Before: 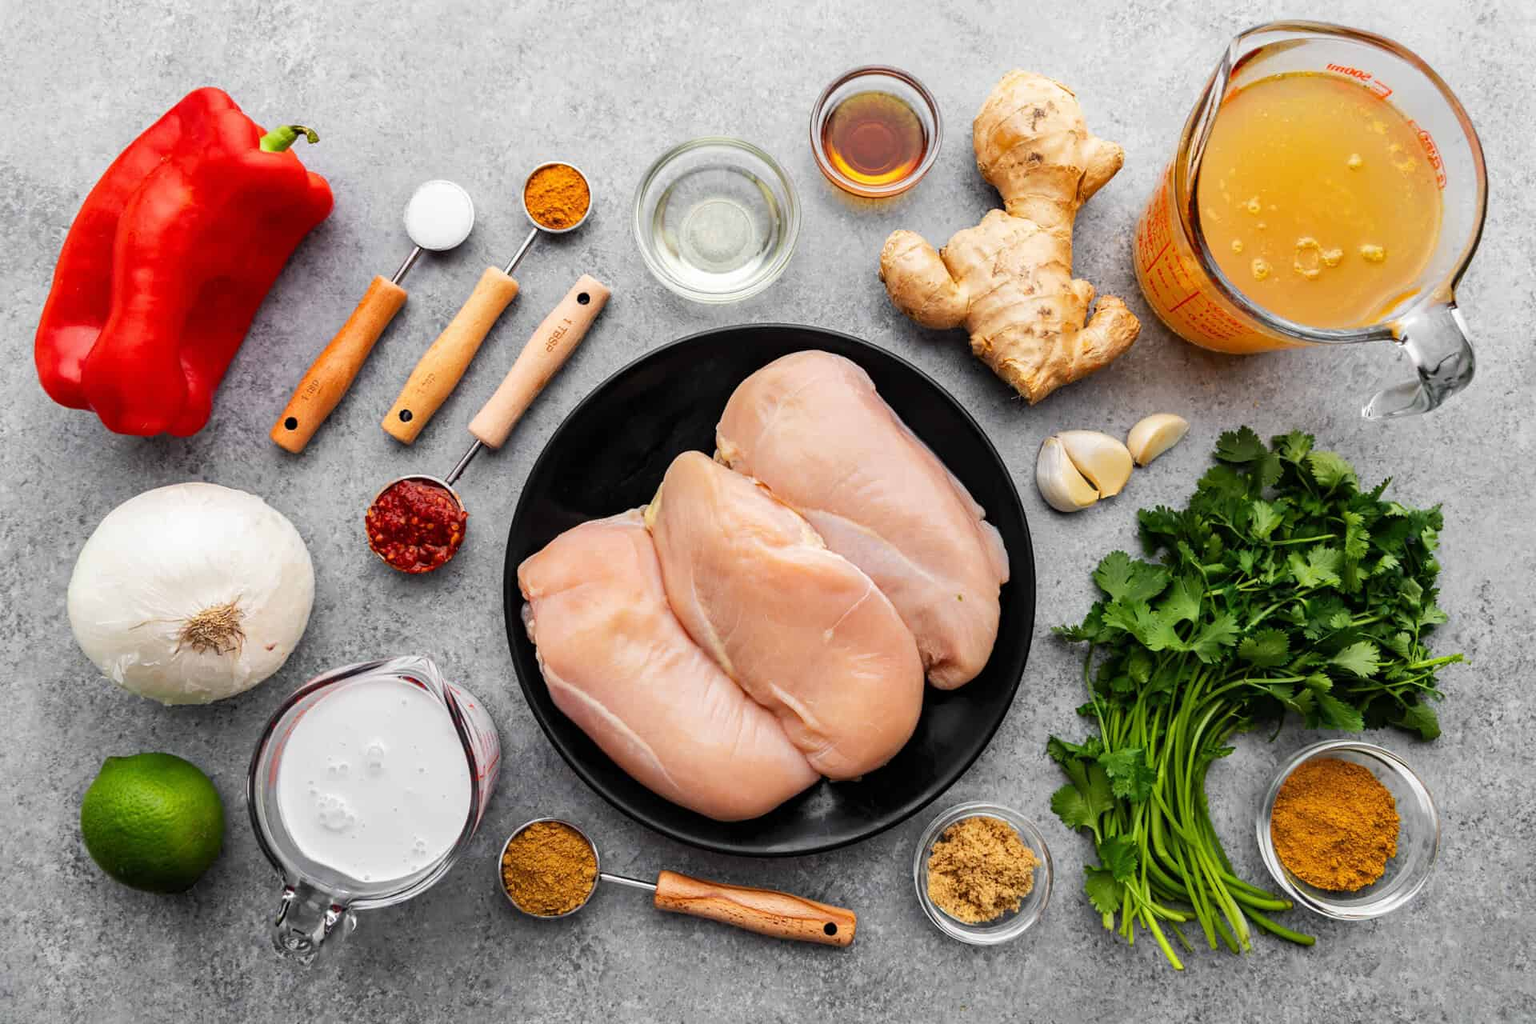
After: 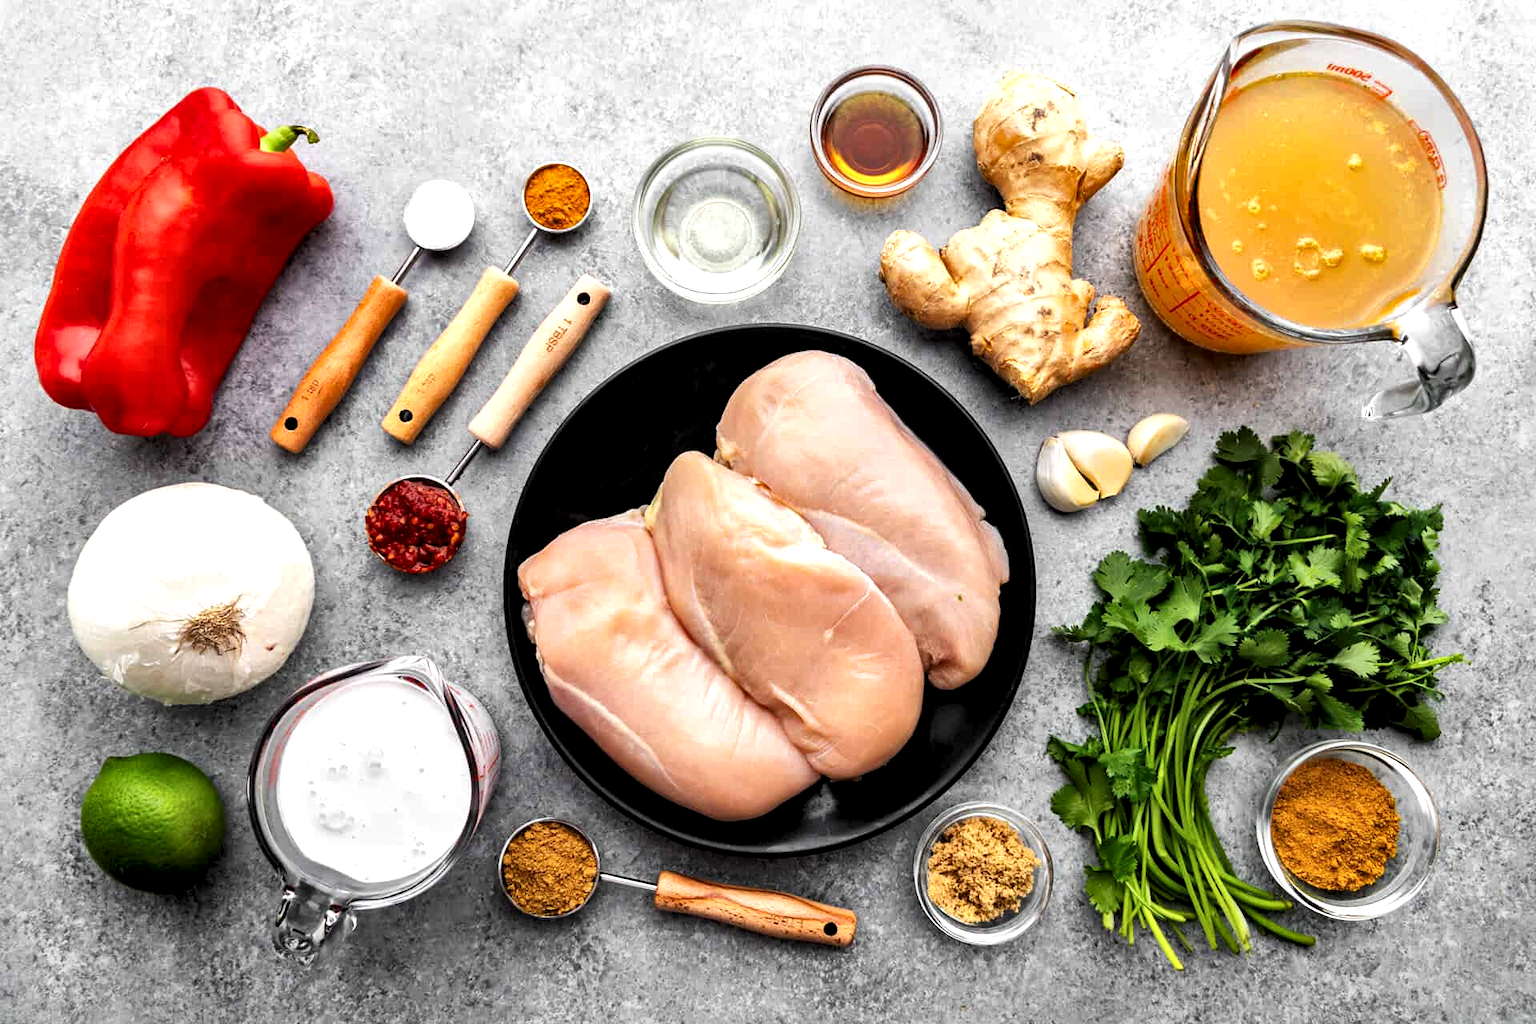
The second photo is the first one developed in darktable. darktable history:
local contrast: mode bilateral grid, contrast 26, coarseness 60, detail 151%, midtone range 0.2
levels: levels [0.055, 0.477, 0.9]
